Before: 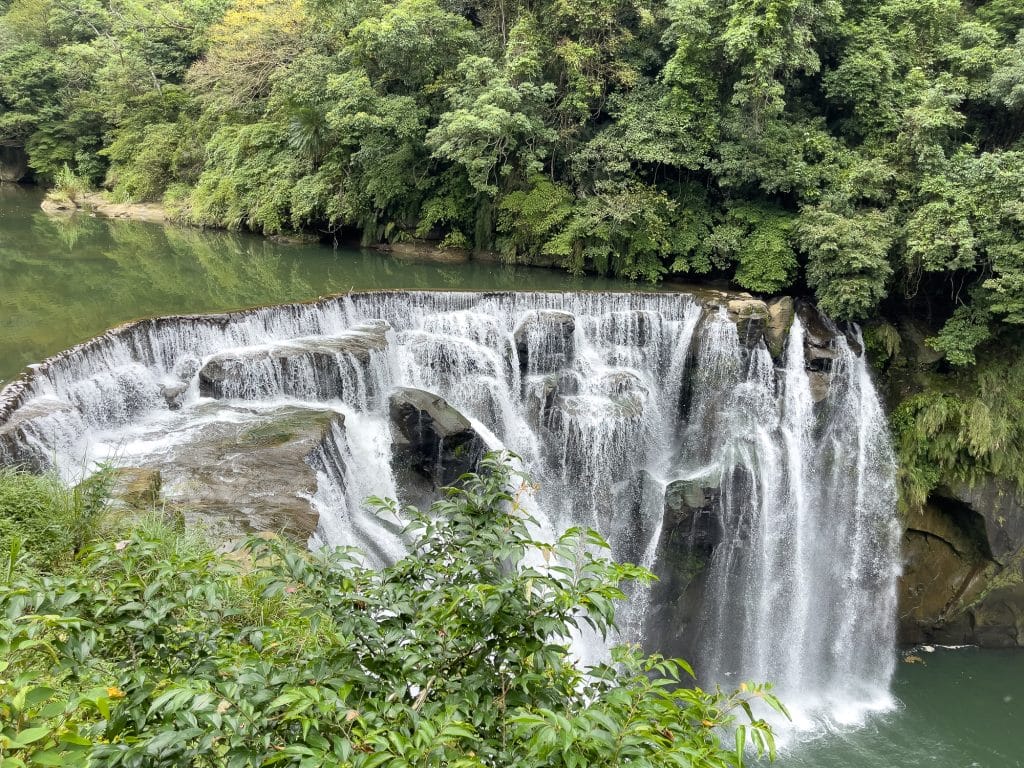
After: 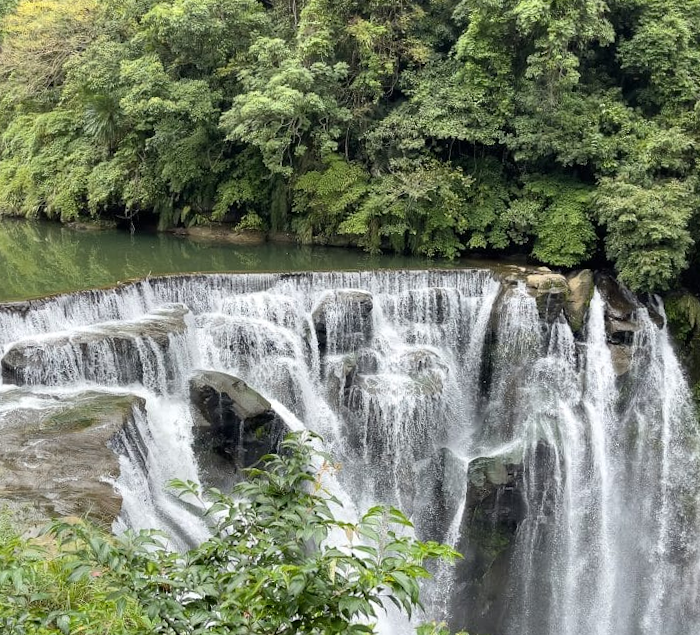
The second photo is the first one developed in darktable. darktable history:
crop: left 18.479%, right 12.2%, bottom 13.971%
rotate and perspective: rotation -1.32°, lens shift (horizontal) -0.031, crop left 0.015, crop right 0.985, crop top 0.047, crop bottom 0.982
contrast brightness saturation: contrast 0.05
